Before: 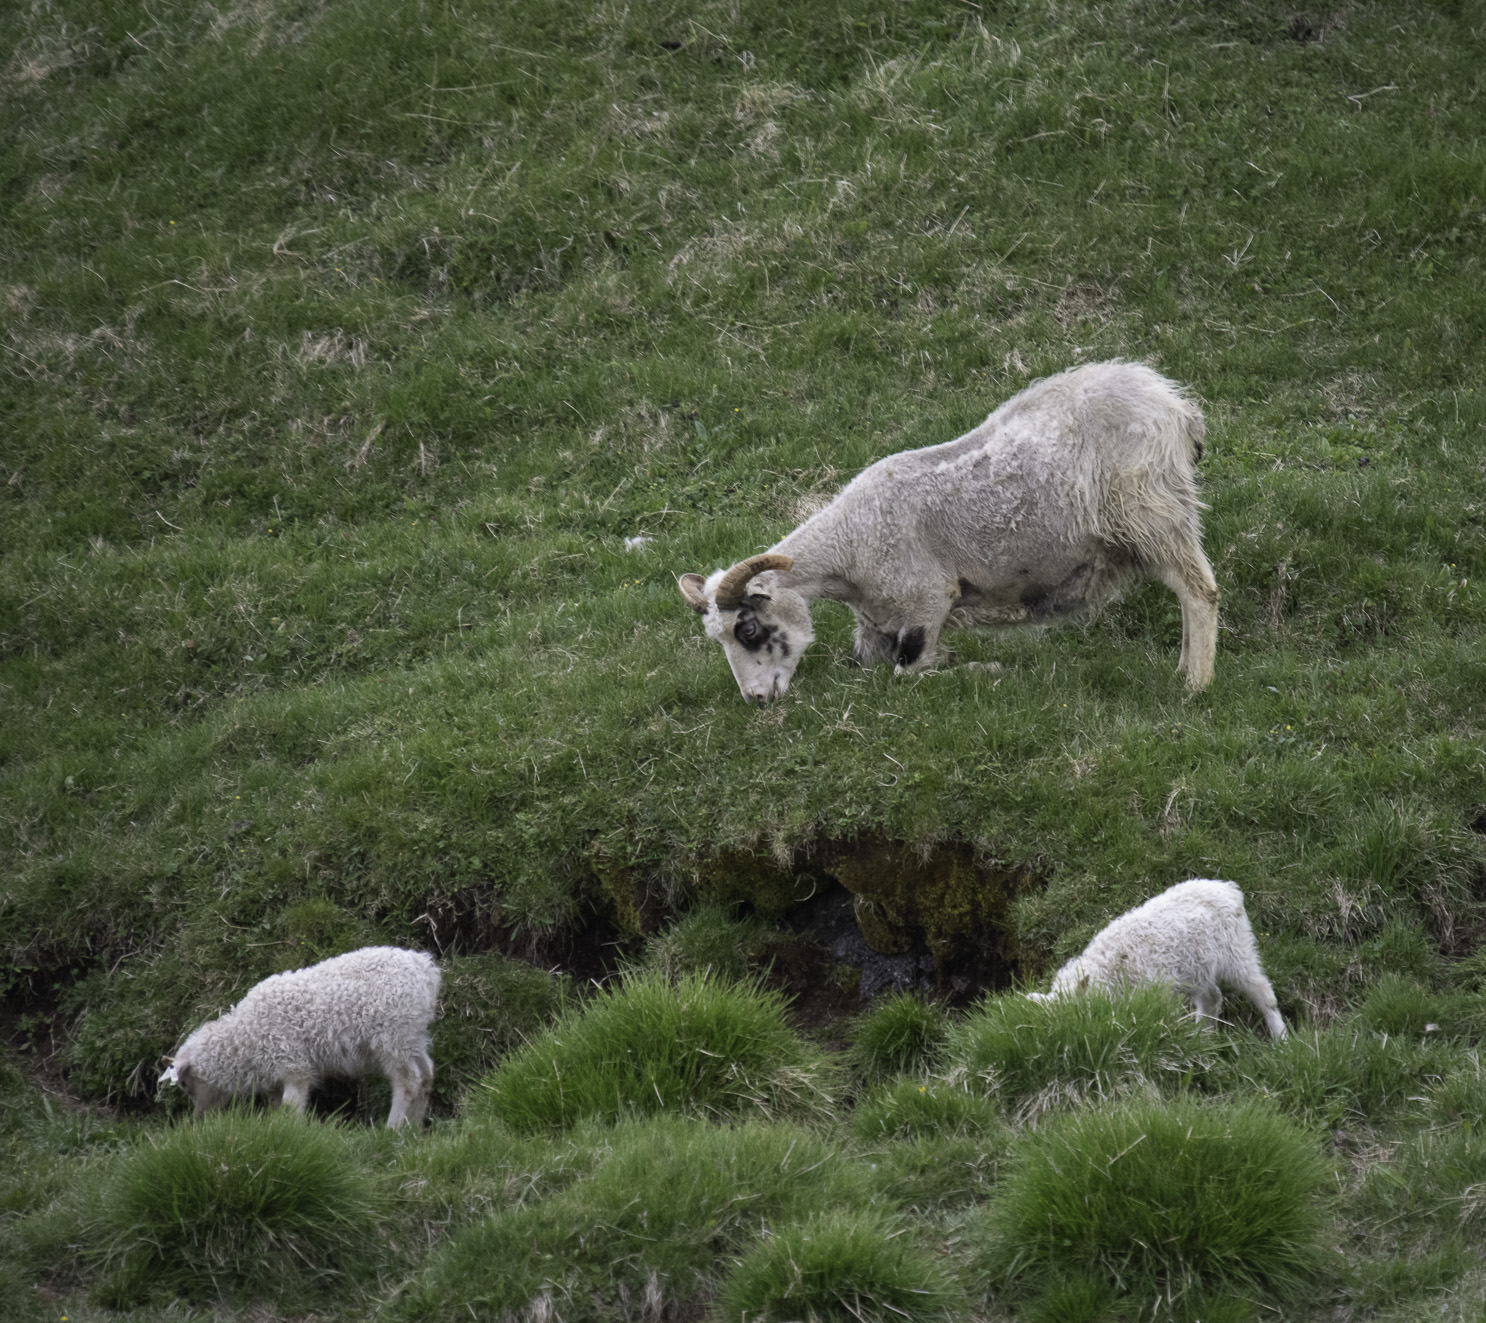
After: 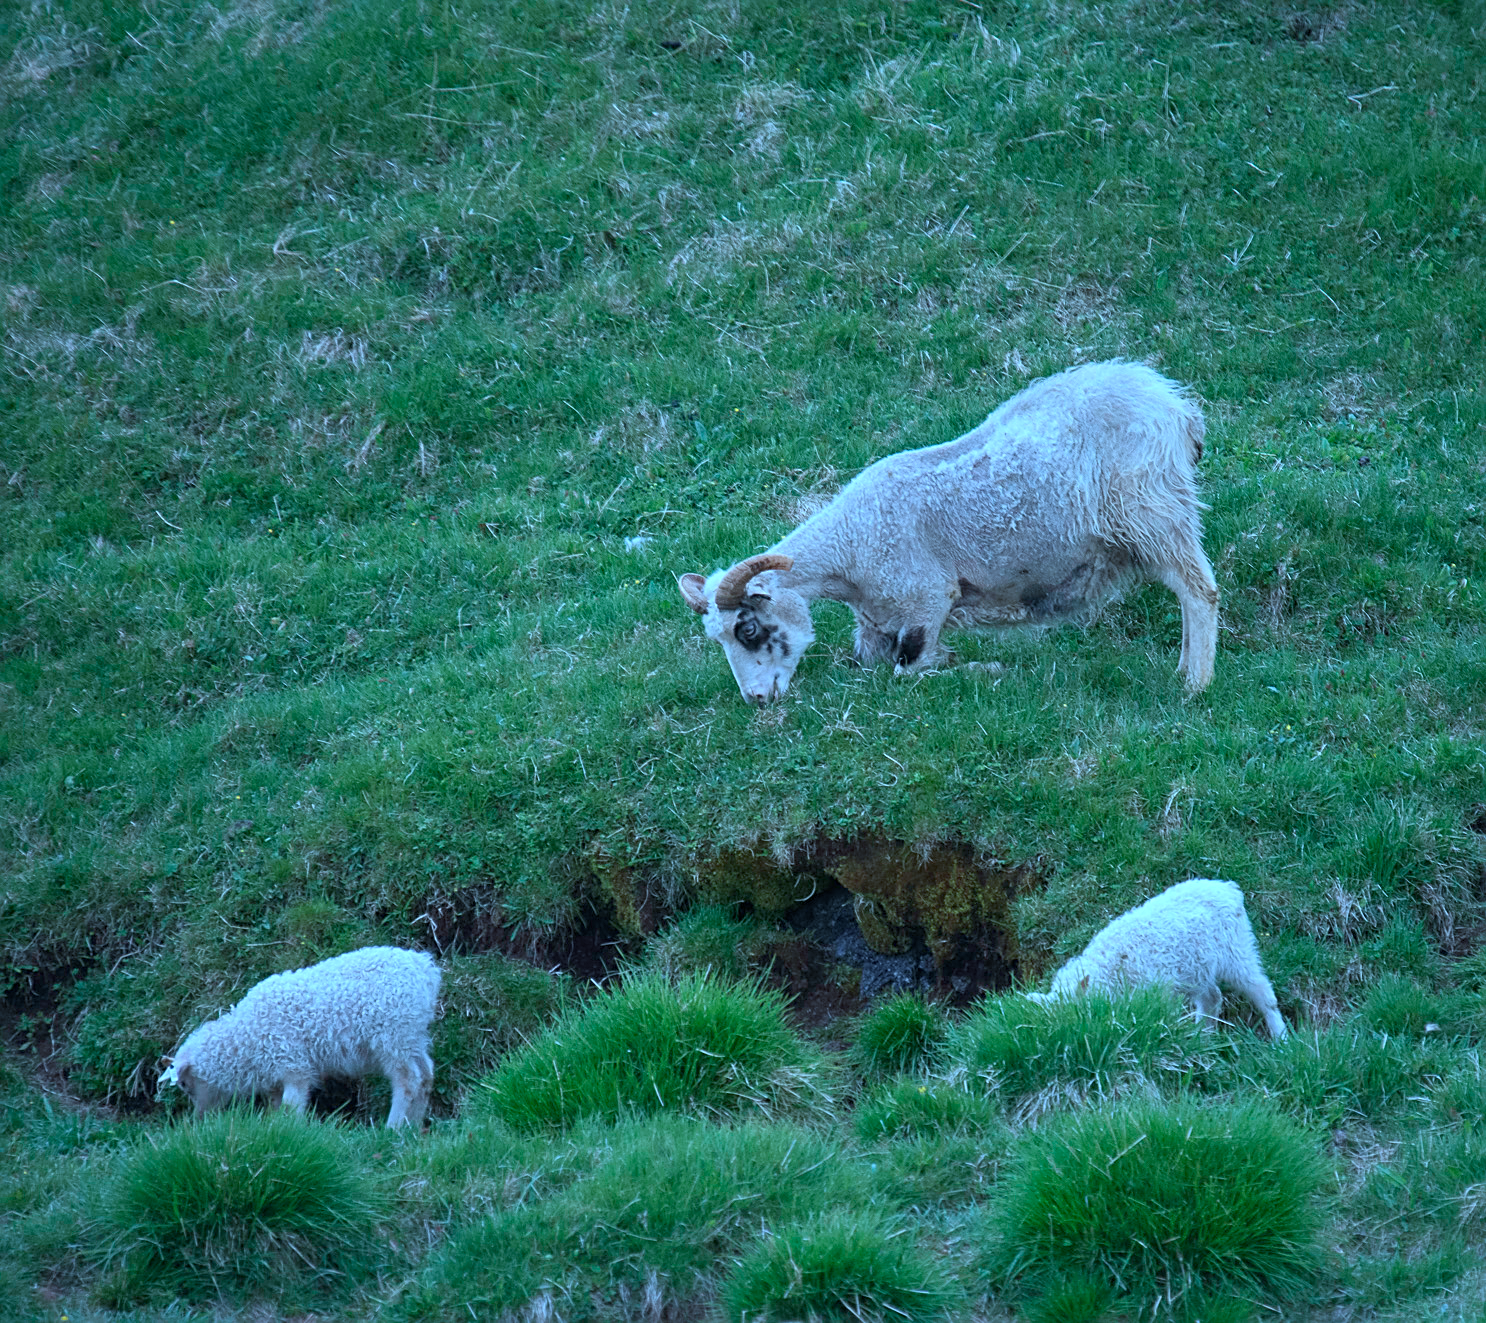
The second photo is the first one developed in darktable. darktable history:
color calibration: illuminant custom, x 0.432, y 0.395, temperature 3098 K
sharpen: on, module defaults
